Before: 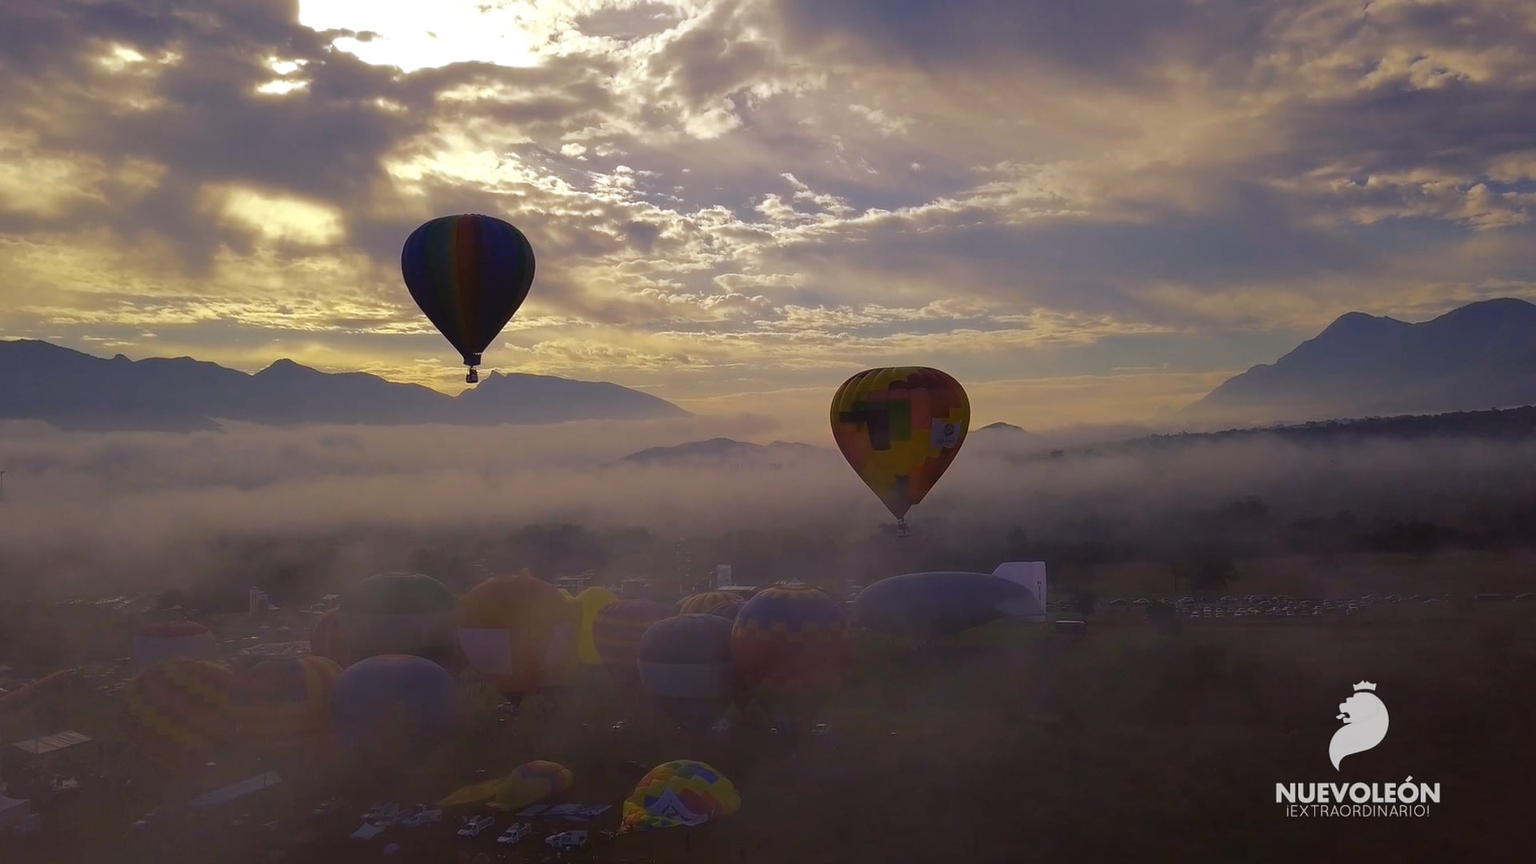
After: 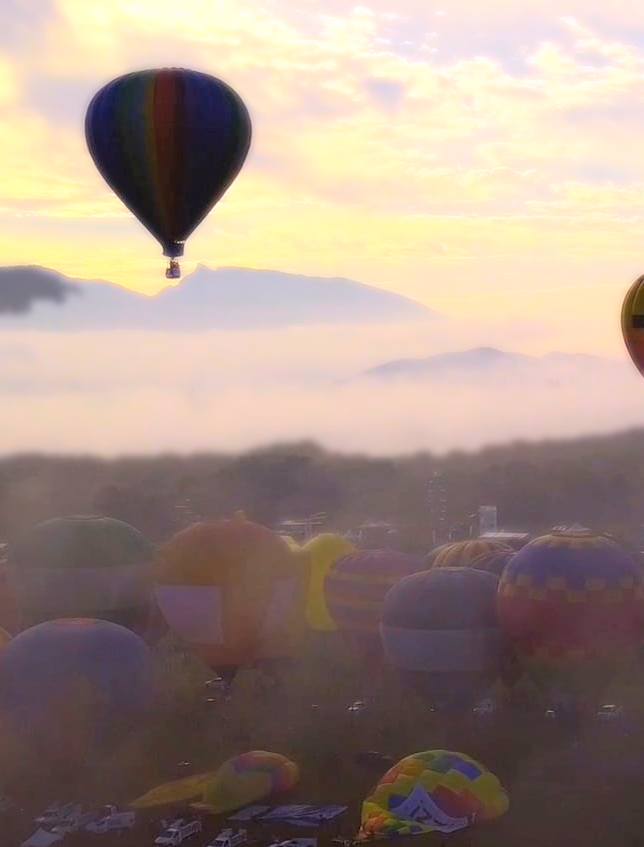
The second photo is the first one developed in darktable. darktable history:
crop and rotate: left 21.77%, top 18.528%, right 44.676%, bottom 2.997%
levels: black 3.83%, white 90.64%, levels [0.044, 0.416, 0.908]
bloom: size 0%, threshold 54.82%, strength 8.31%
